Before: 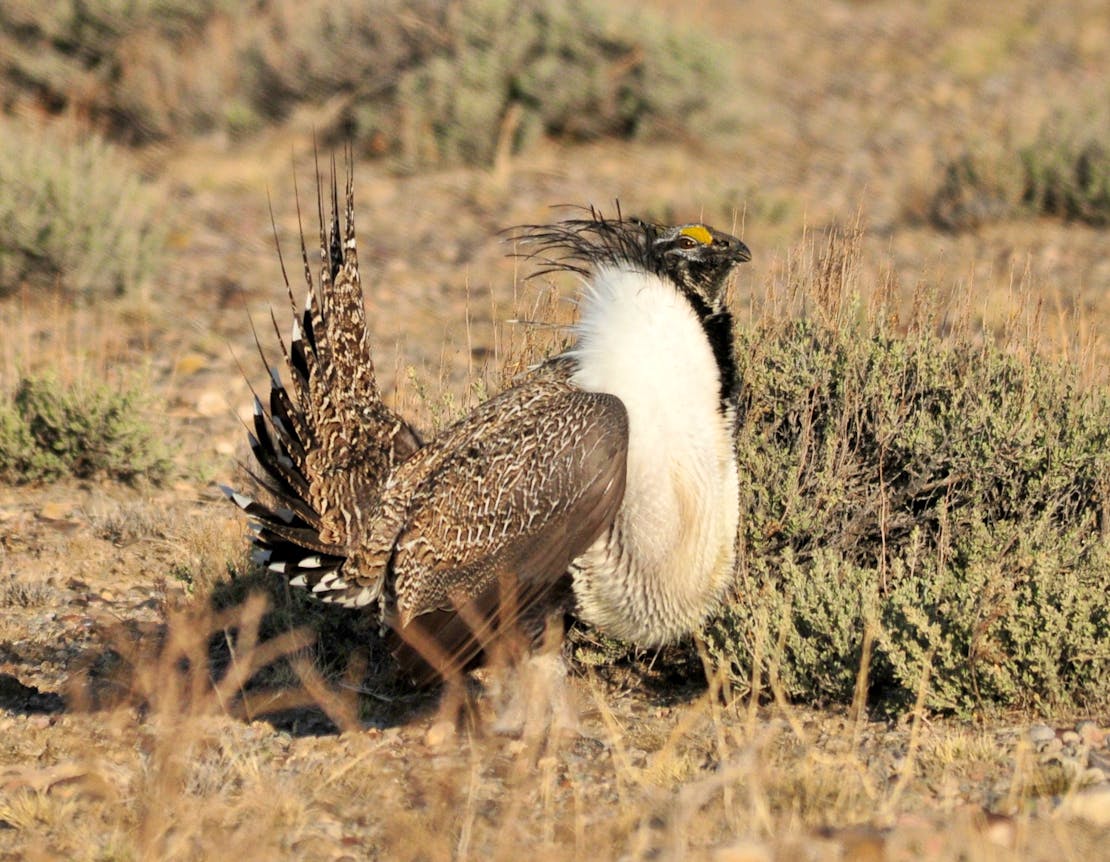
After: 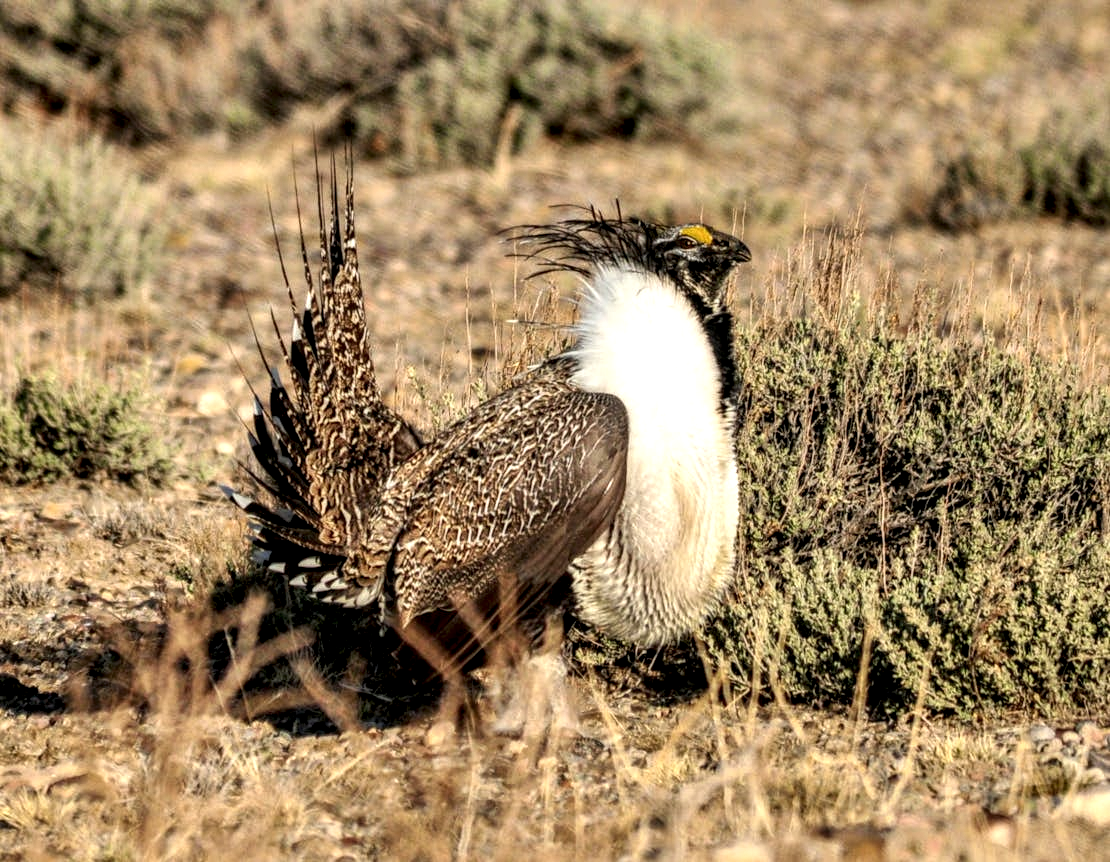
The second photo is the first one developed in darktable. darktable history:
local contrast: highlights 16%, detail 188%
